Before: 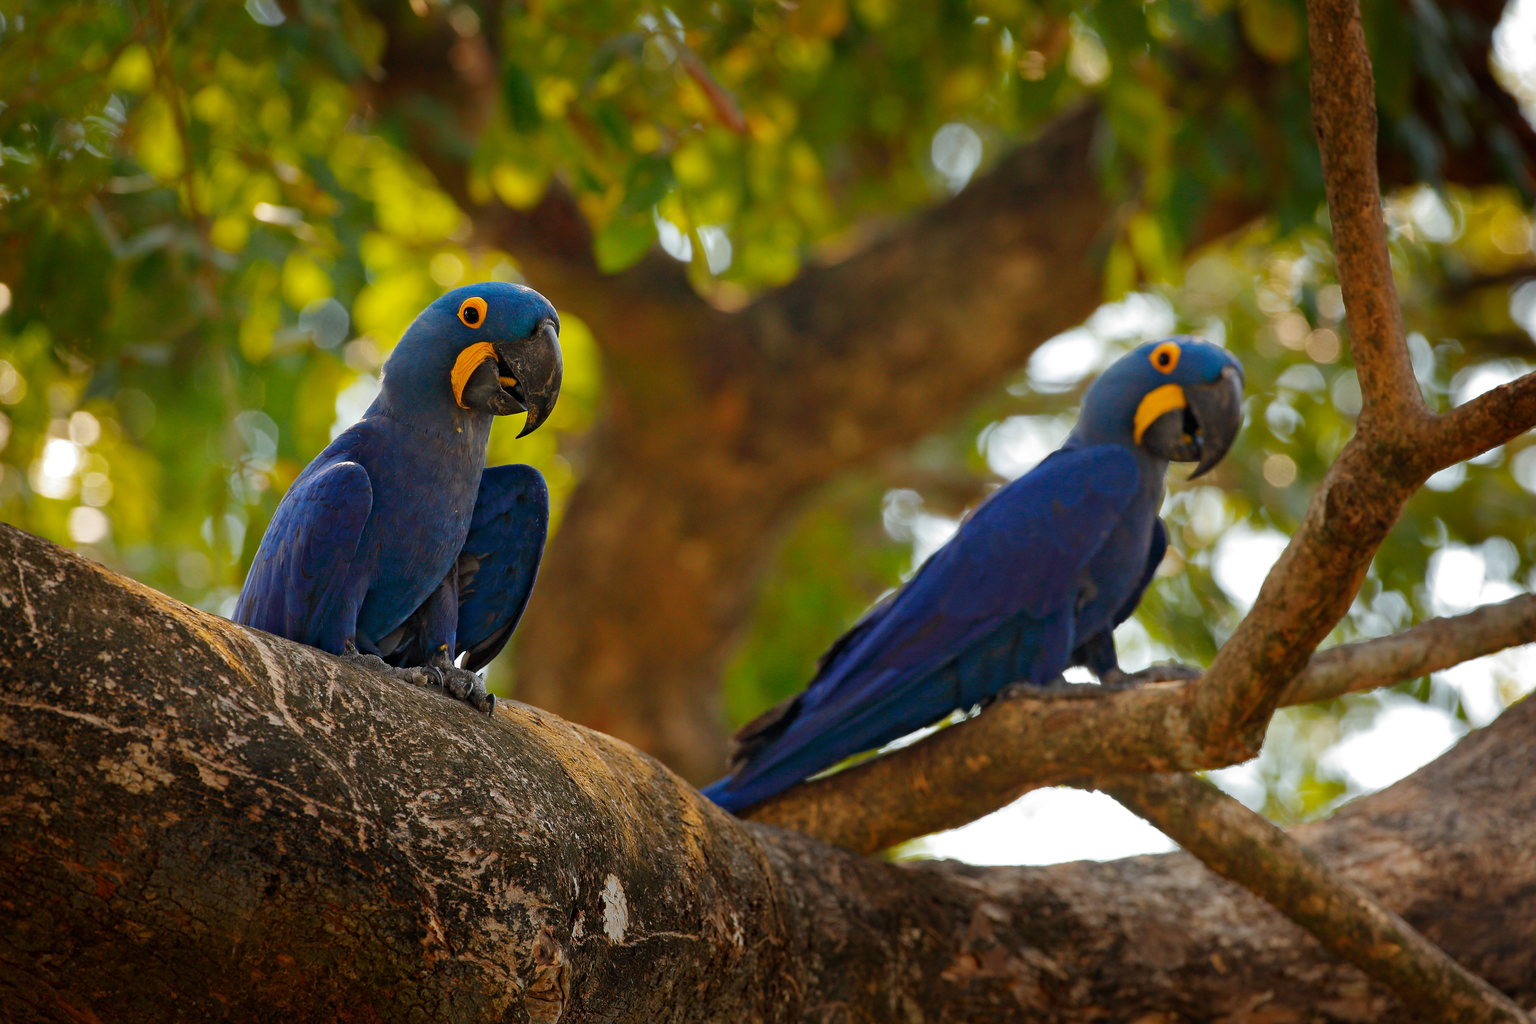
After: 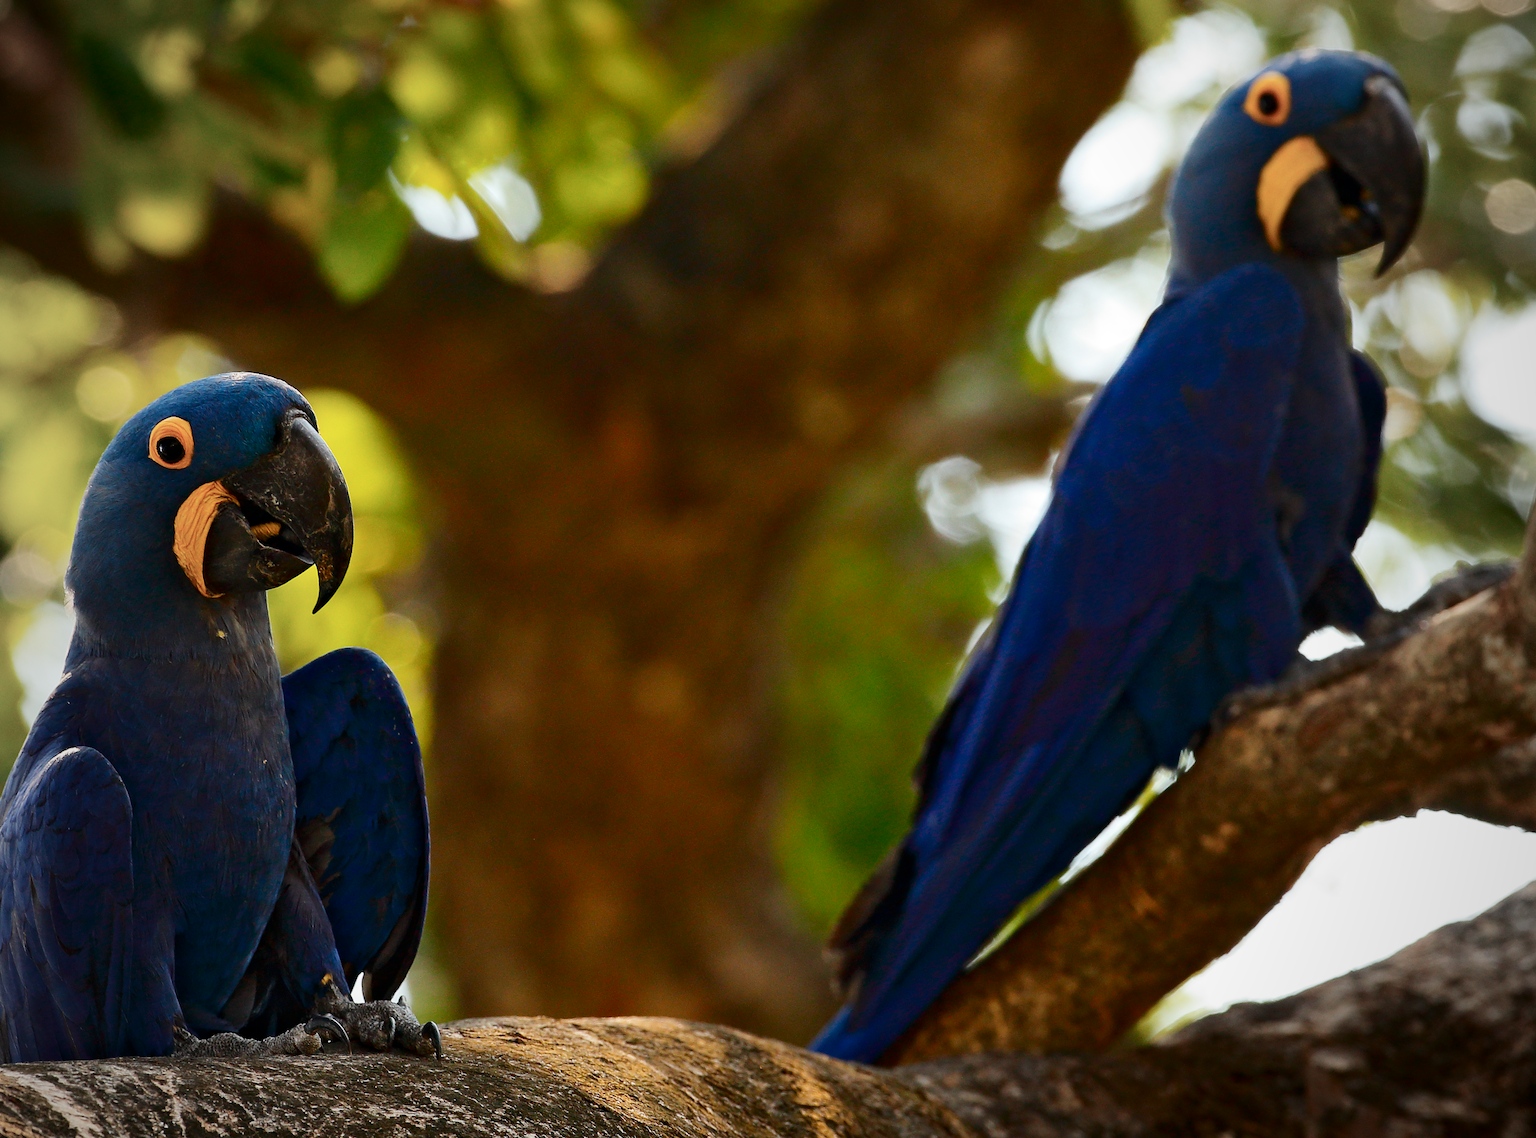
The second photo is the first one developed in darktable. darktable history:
vignetting: fall-off start 72.76%, fall-off radius 107.21%, width/height ratio 0.736
crop and rotate: angle 21.13°, left 6.792%, right 4.304%, bottom 1.115%
contrast brightness saturation: contrast 0.291
